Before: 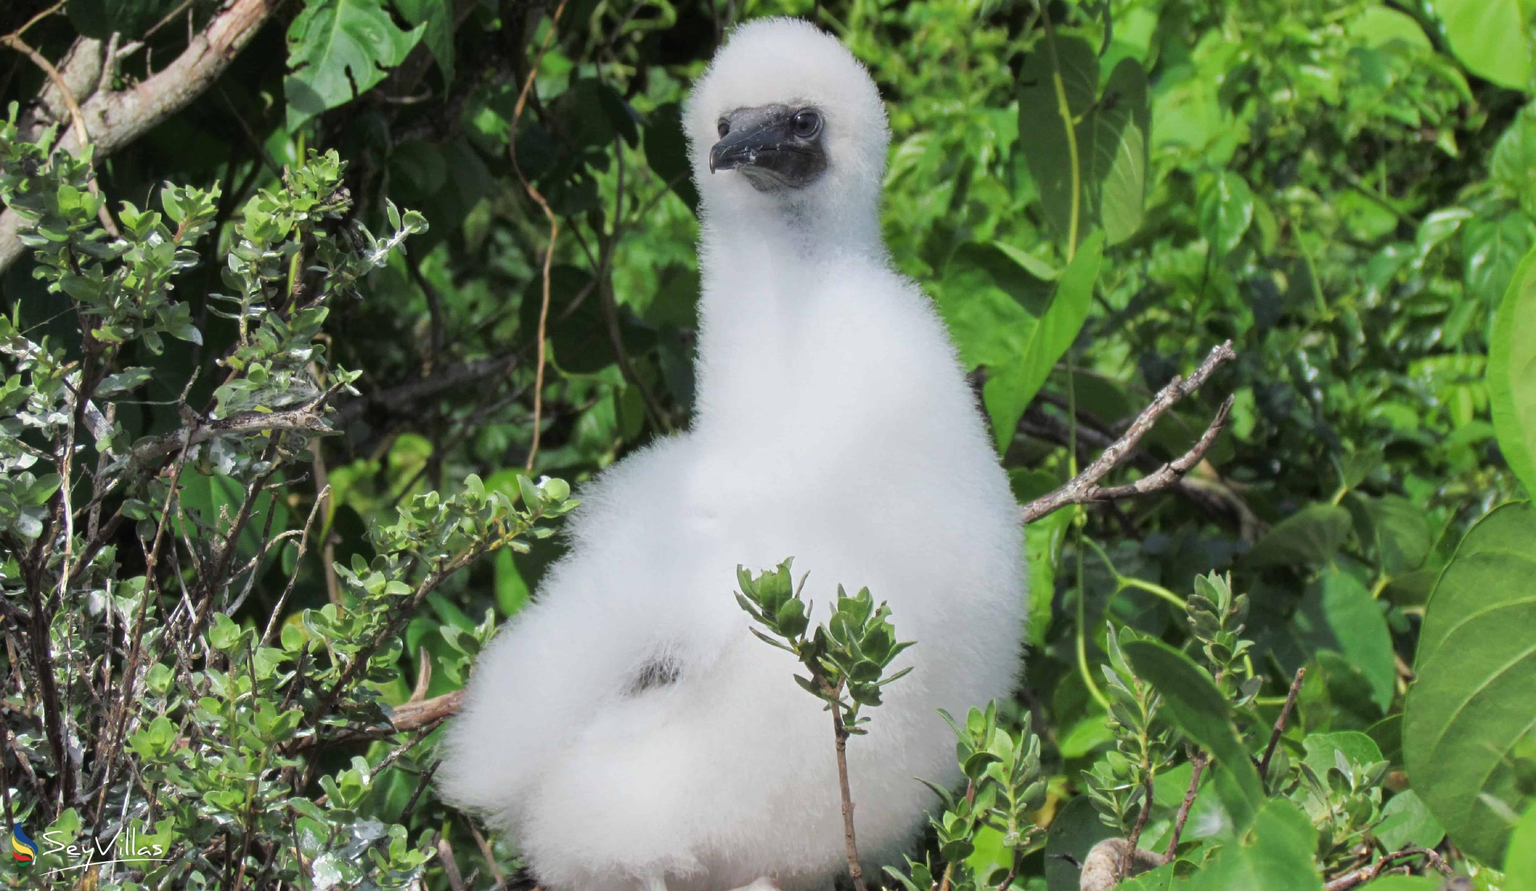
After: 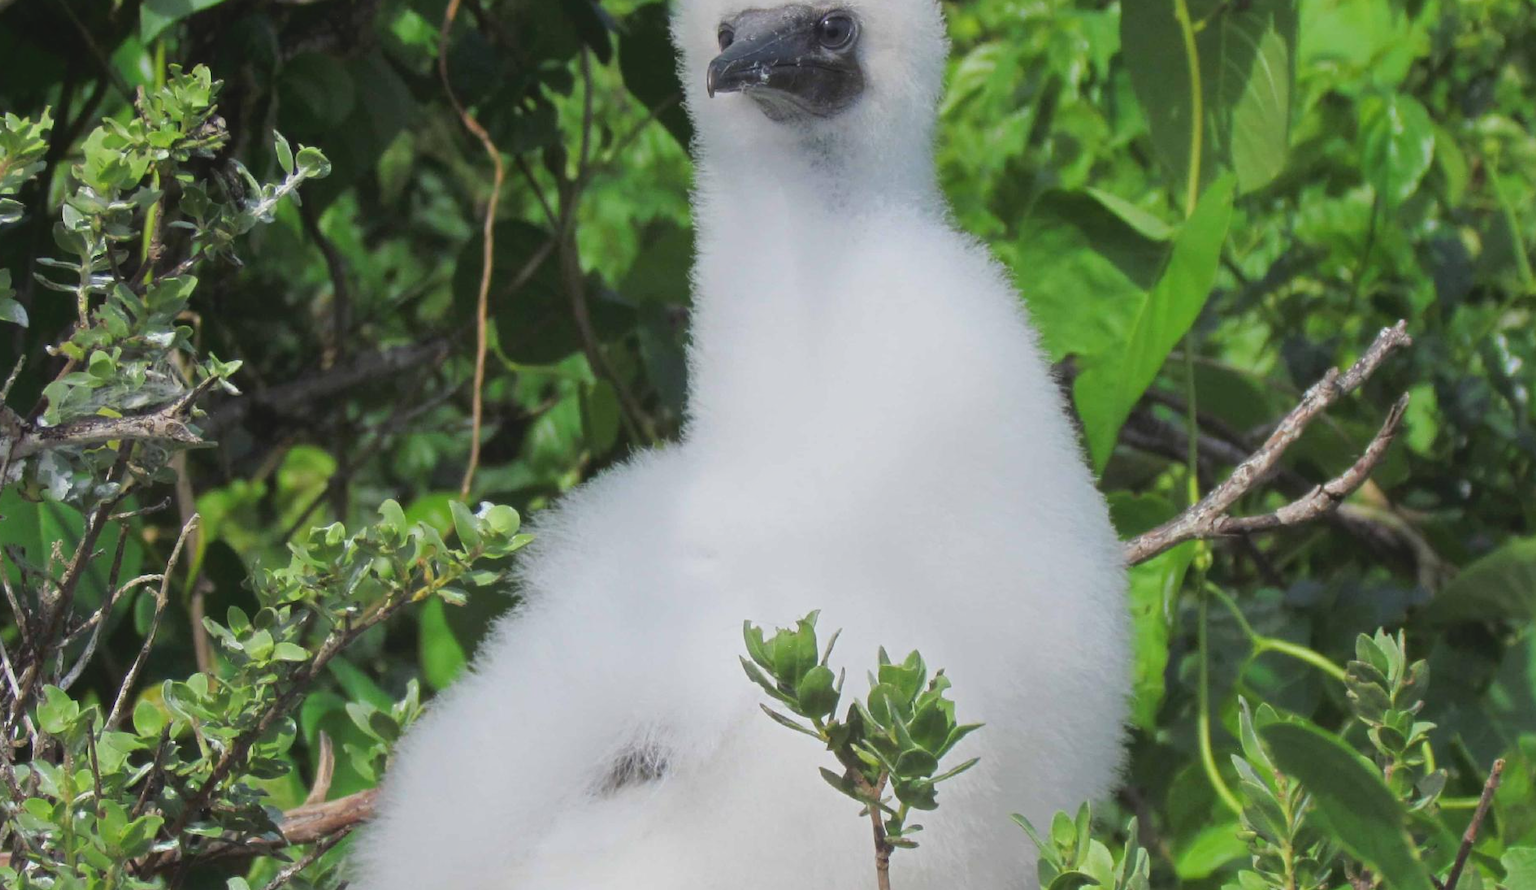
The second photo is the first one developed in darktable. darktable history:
local contrast: highlights 68%, shadows 68%, detail 82%, midtone range 0.325
crop and rotate: left 11.831%, top 11.346%, right 13.429%, bottom 13.899%
white balance: emerald 1
